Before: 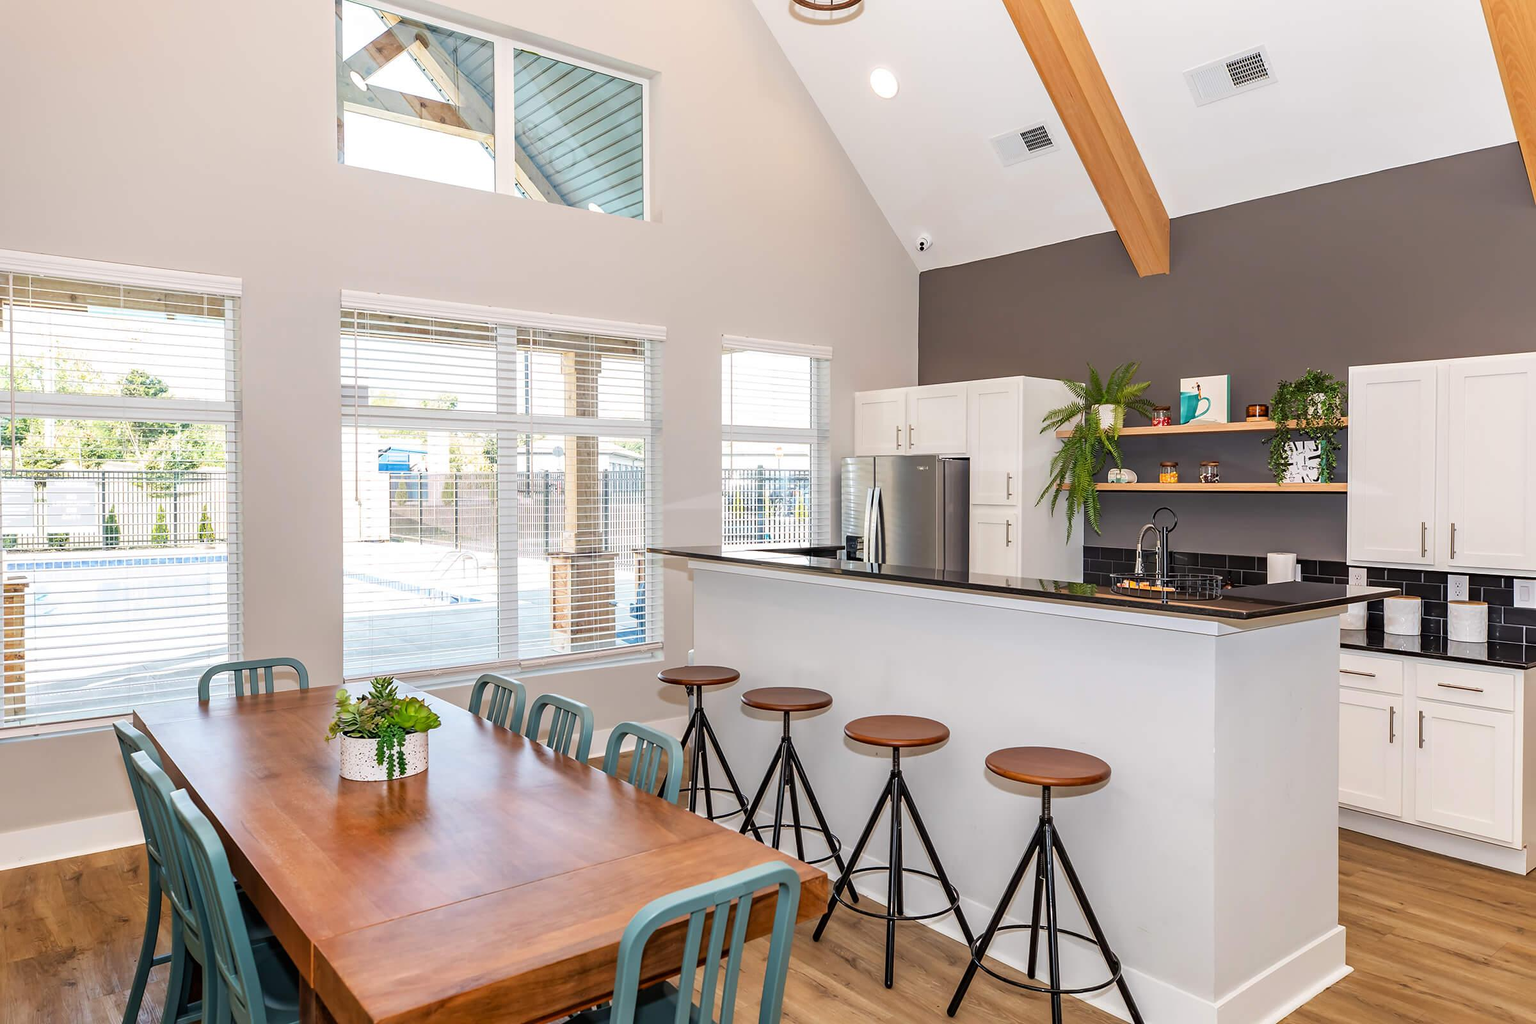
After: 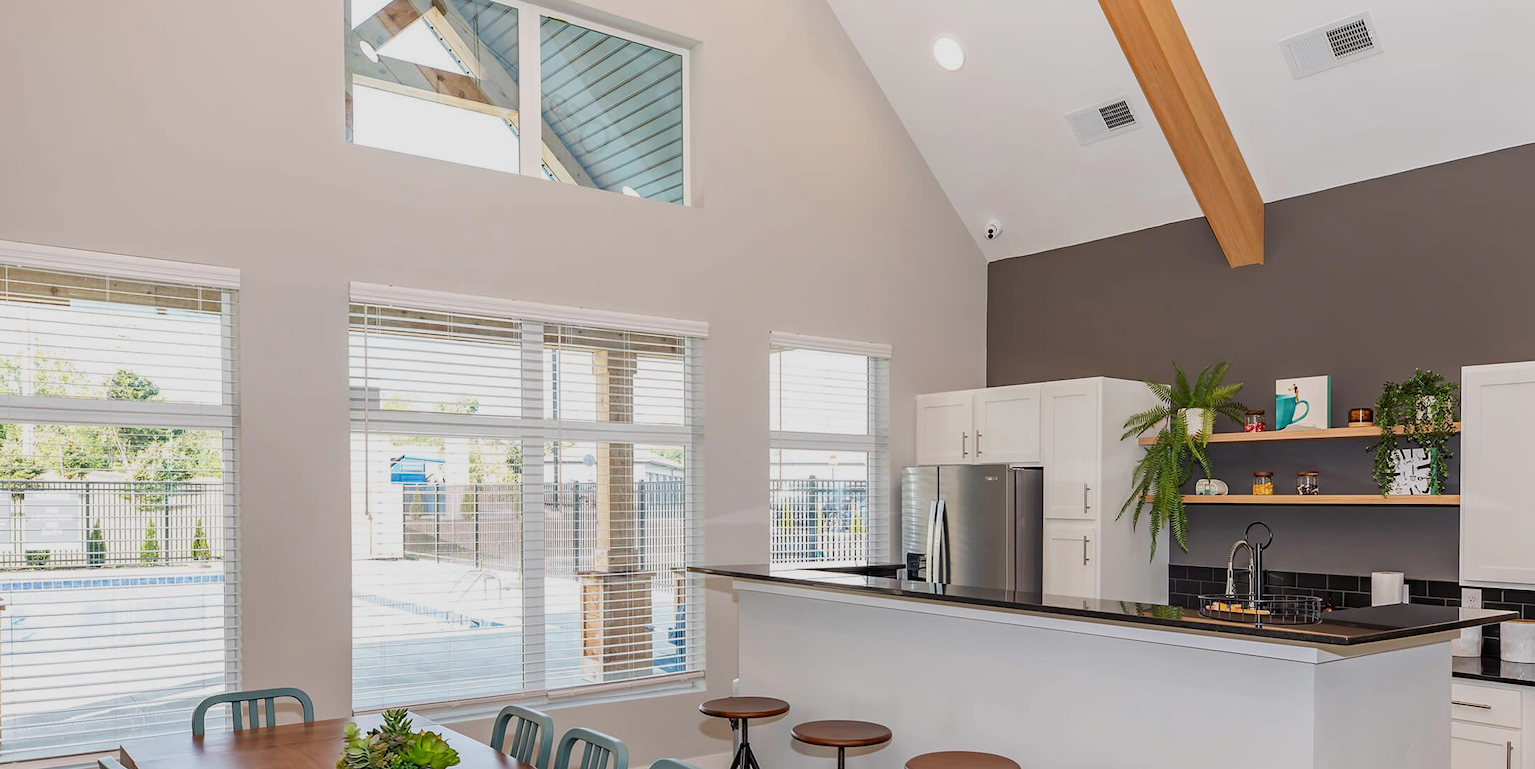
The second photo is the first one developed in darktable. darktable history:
crop: left 1.614%, top 3.391%, right 7.723%, bottom 28.507%
exposure: exposure -0.381 EV, compensate highlight preservation false
